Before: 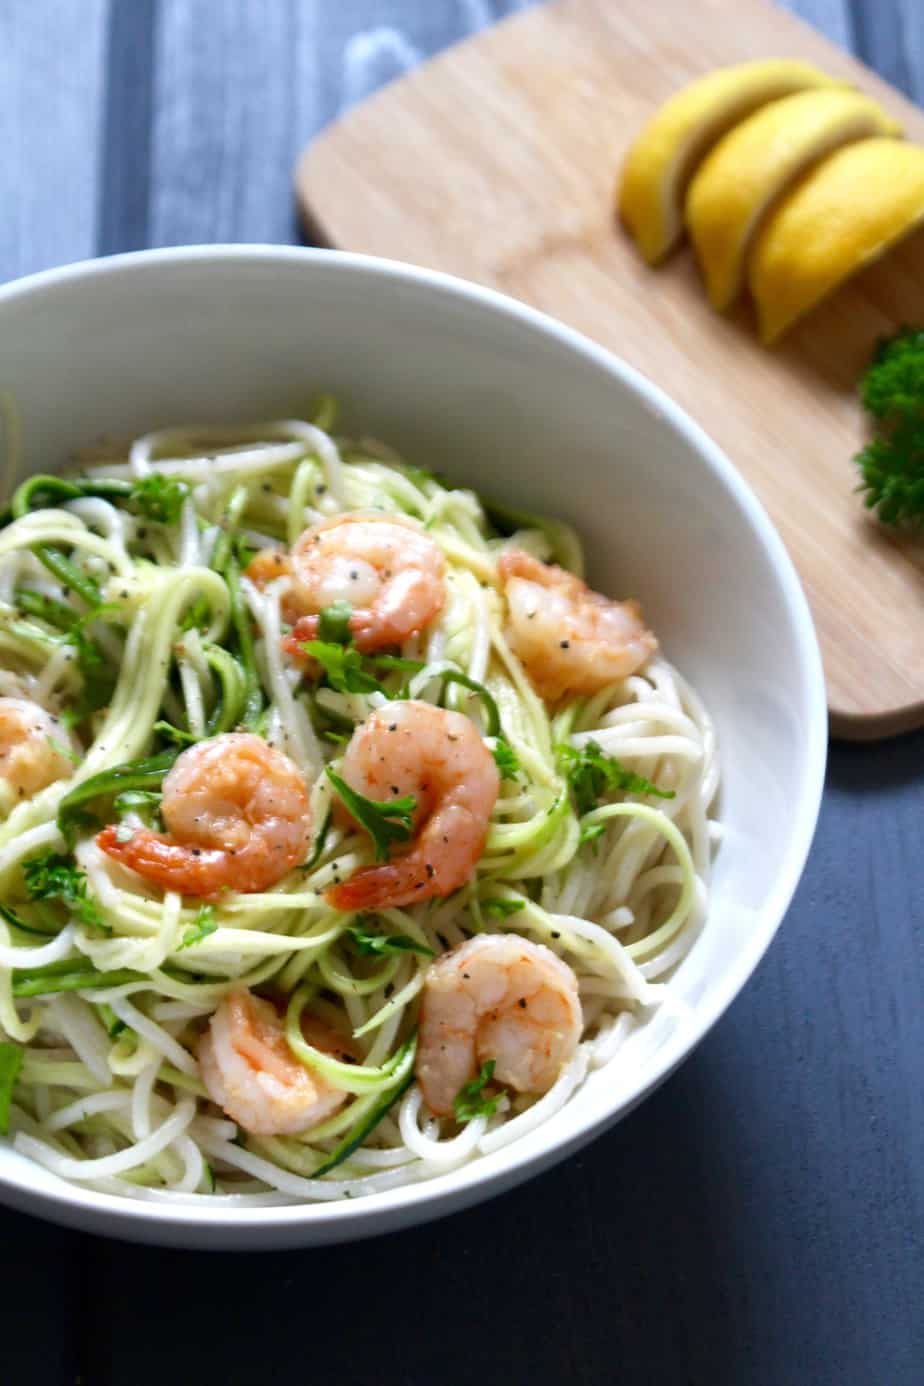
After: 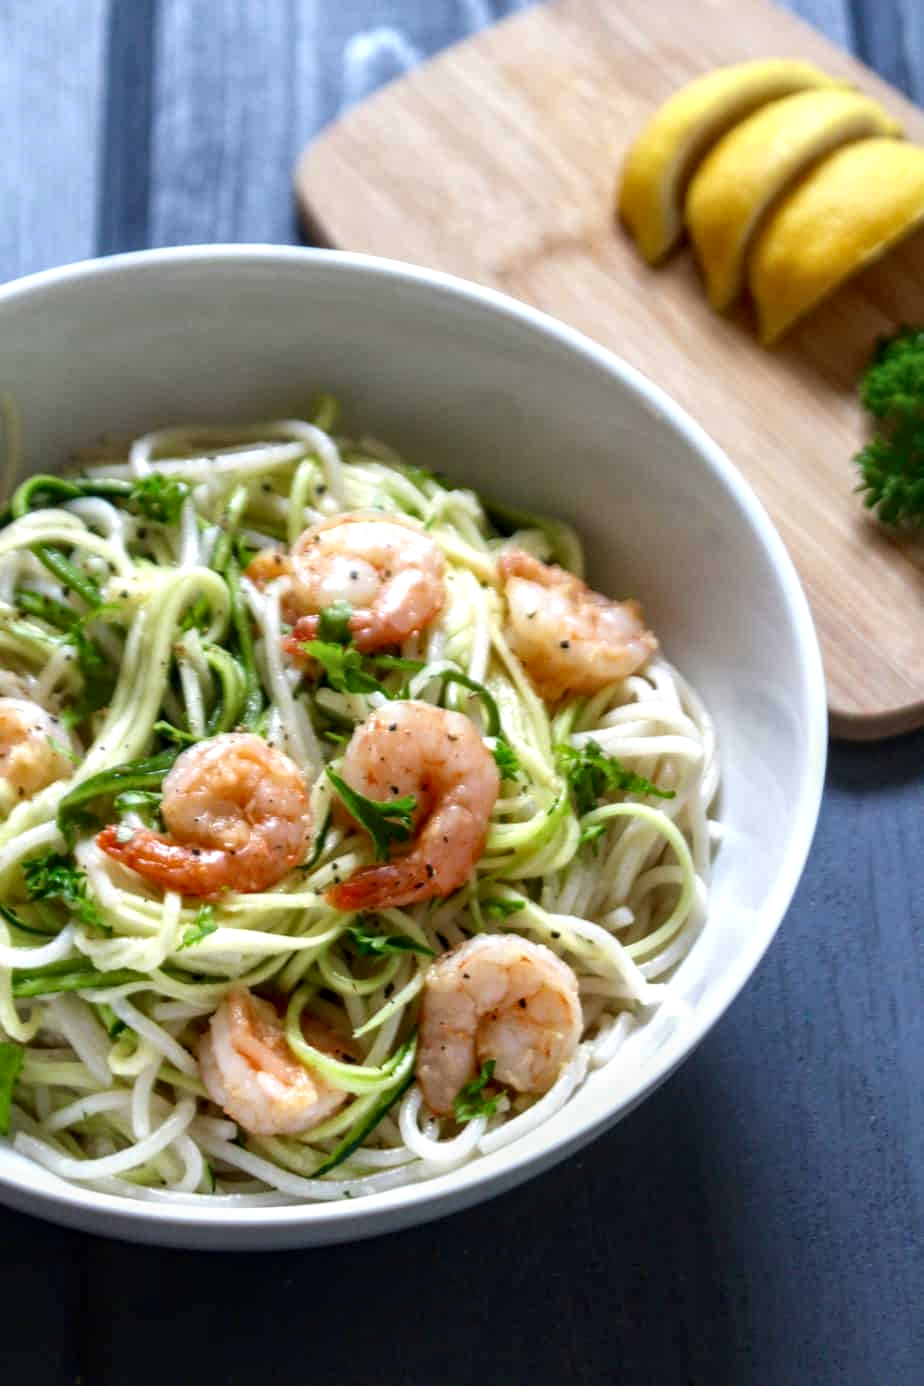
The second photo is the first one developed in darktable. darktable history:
local contrast: highlights 61%, detail 143%, midtone range 0.426
